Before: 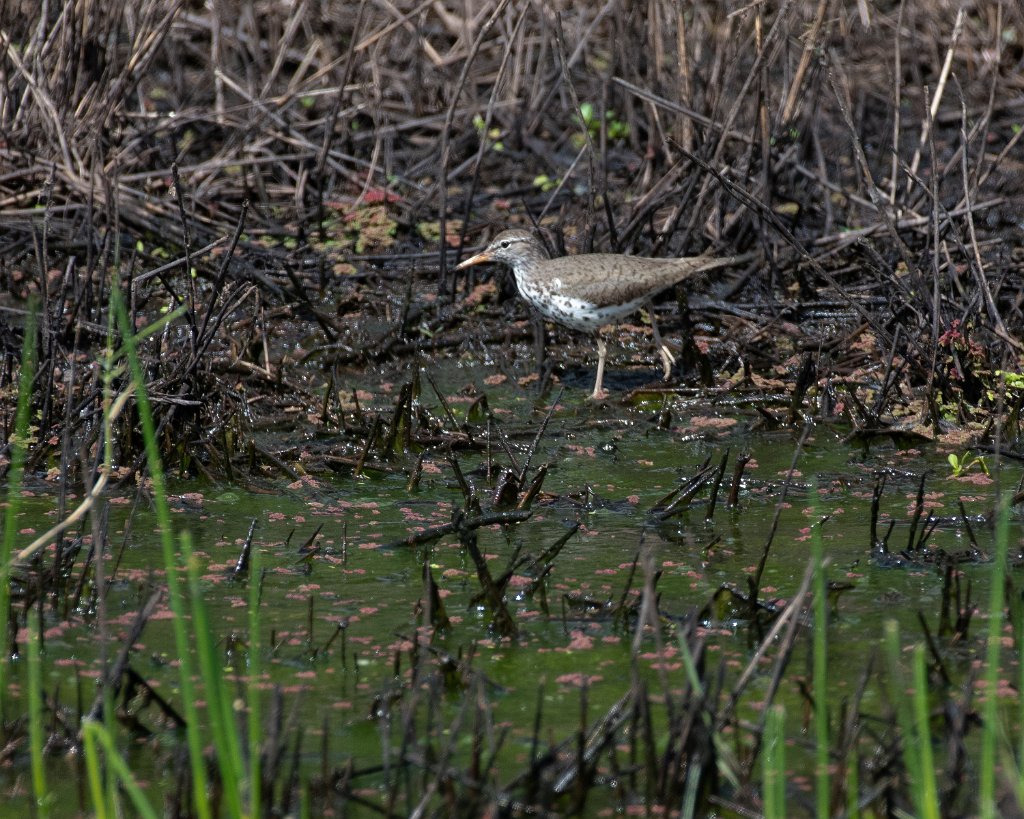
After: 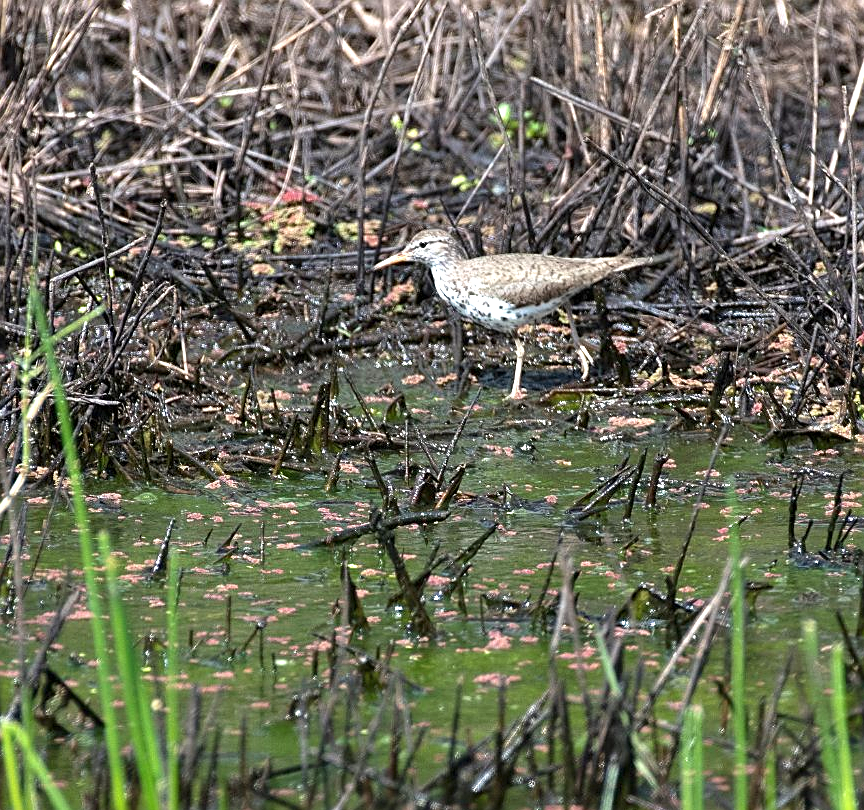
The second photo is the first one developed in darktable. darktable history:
crop: left 8.026%, right 7.374%
exposure: black level correction 0, exposure 1.388 EV, compensate exposure bias true, compensate highlight preservation false
sharpen: on, module defaults
